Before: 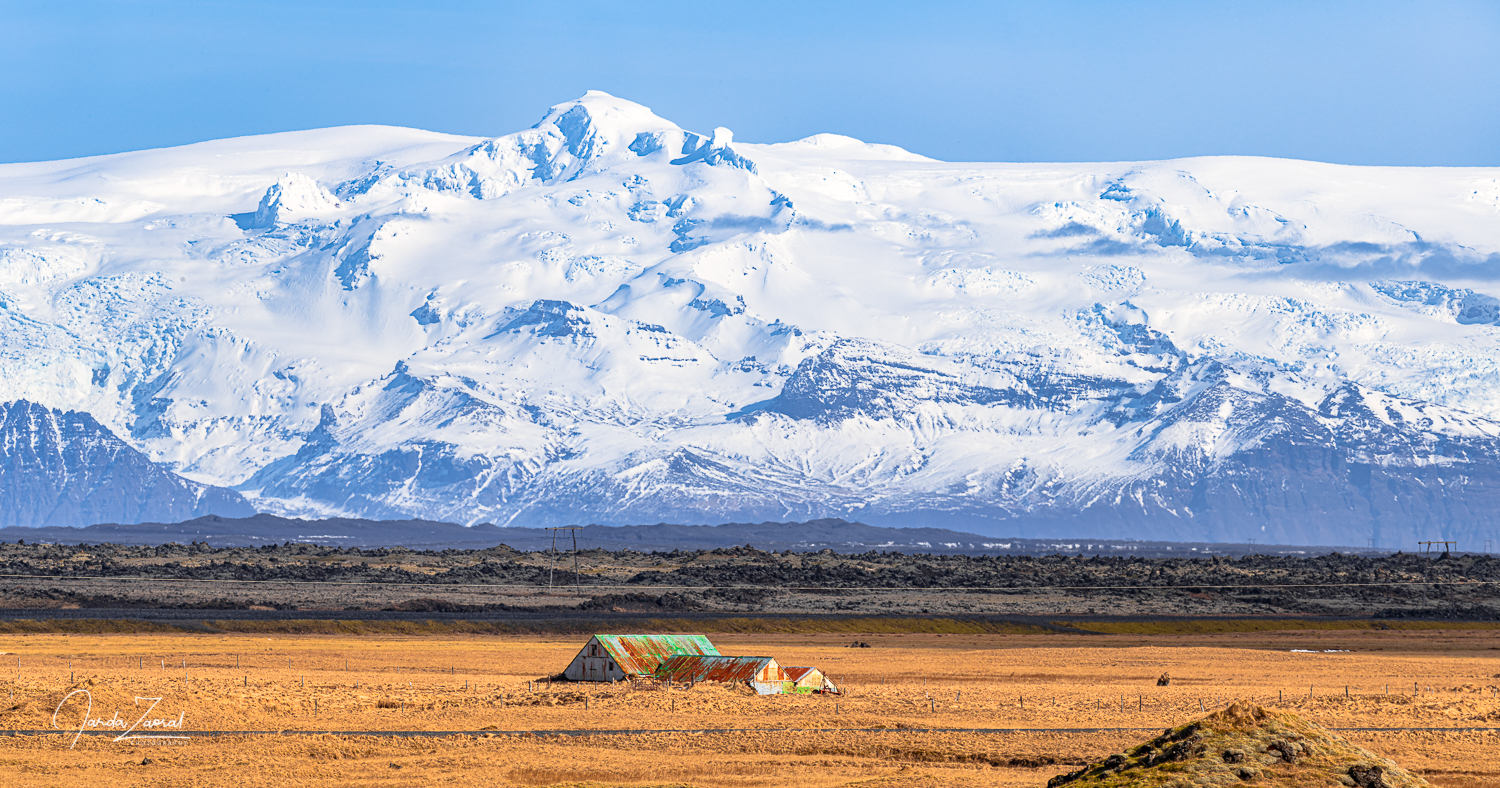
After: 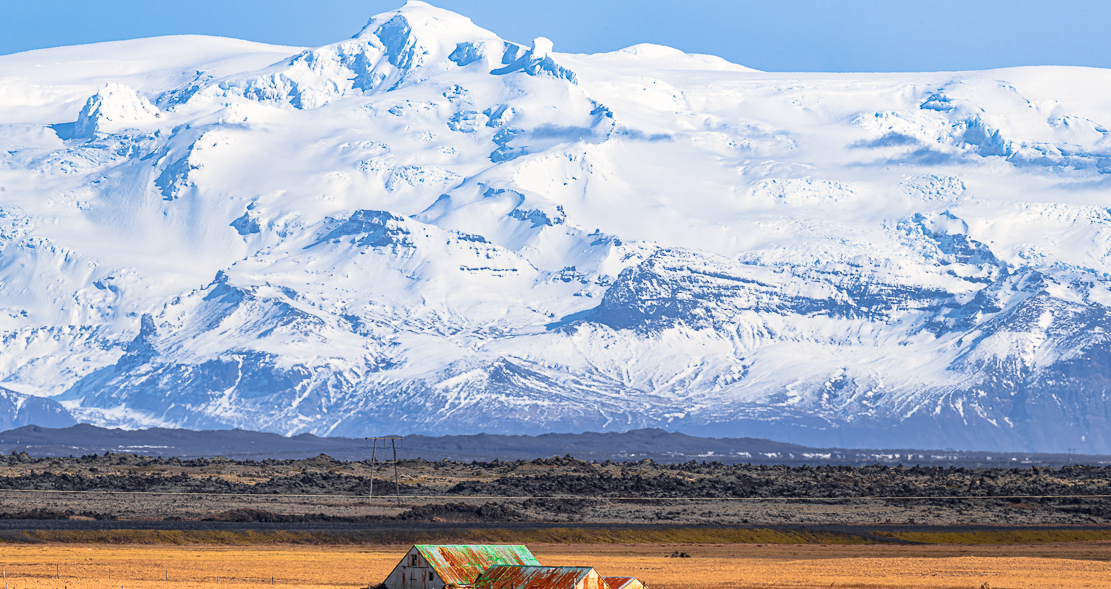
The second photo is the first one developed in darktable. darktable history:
crop and rotate: left 12.036%, top 11.458%, right 13.846%, bottom 13.733%
